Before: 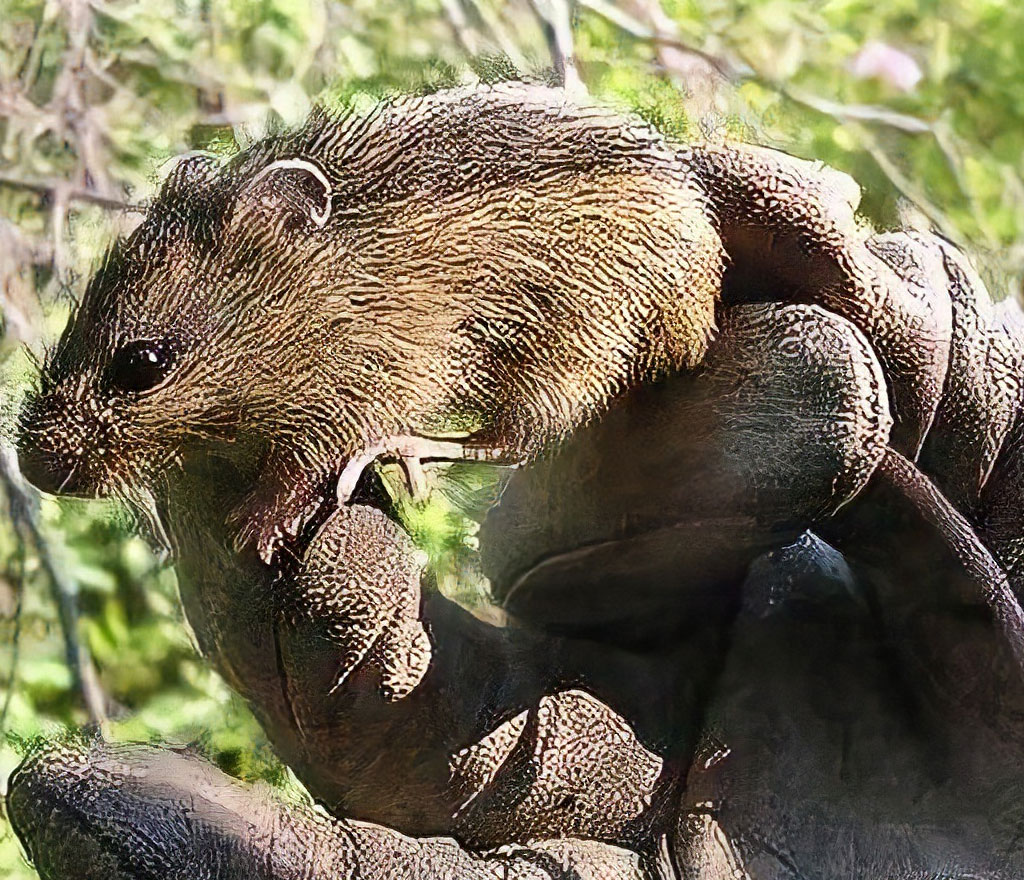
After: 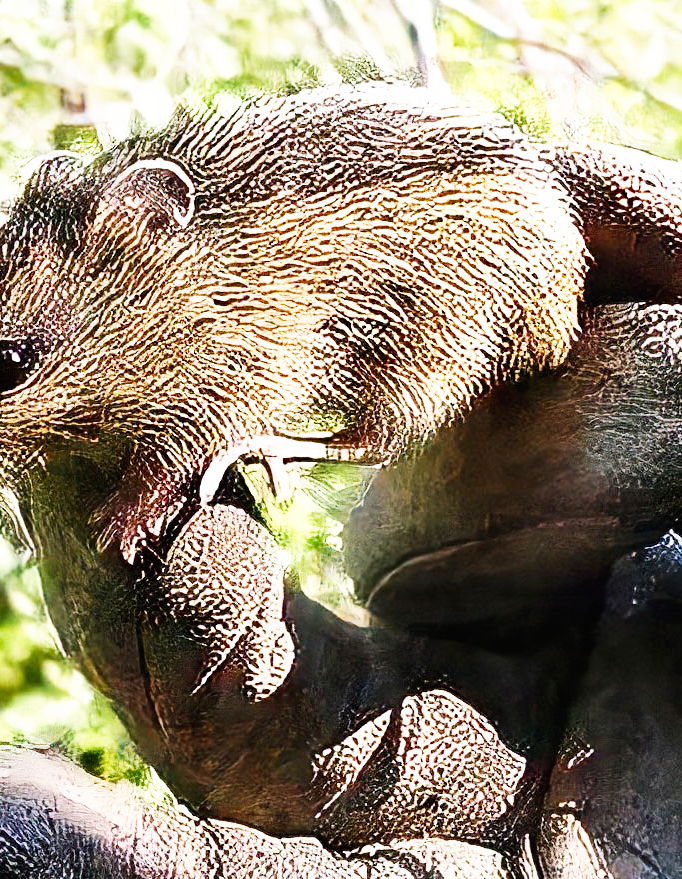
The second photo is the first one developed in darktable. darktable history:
white balance: red 1.004, blue 1.024
crop and rotate: left 13.409%, right 19.924%
base curve: curves: ch0 [(0, 0) (0.007, 0.004) (0.027, 0.03) (0.046, 0.07) (0.207, 0.54) (0.442, 0.872) (0.673, 0.972) (1, 1)], preserve colors none
